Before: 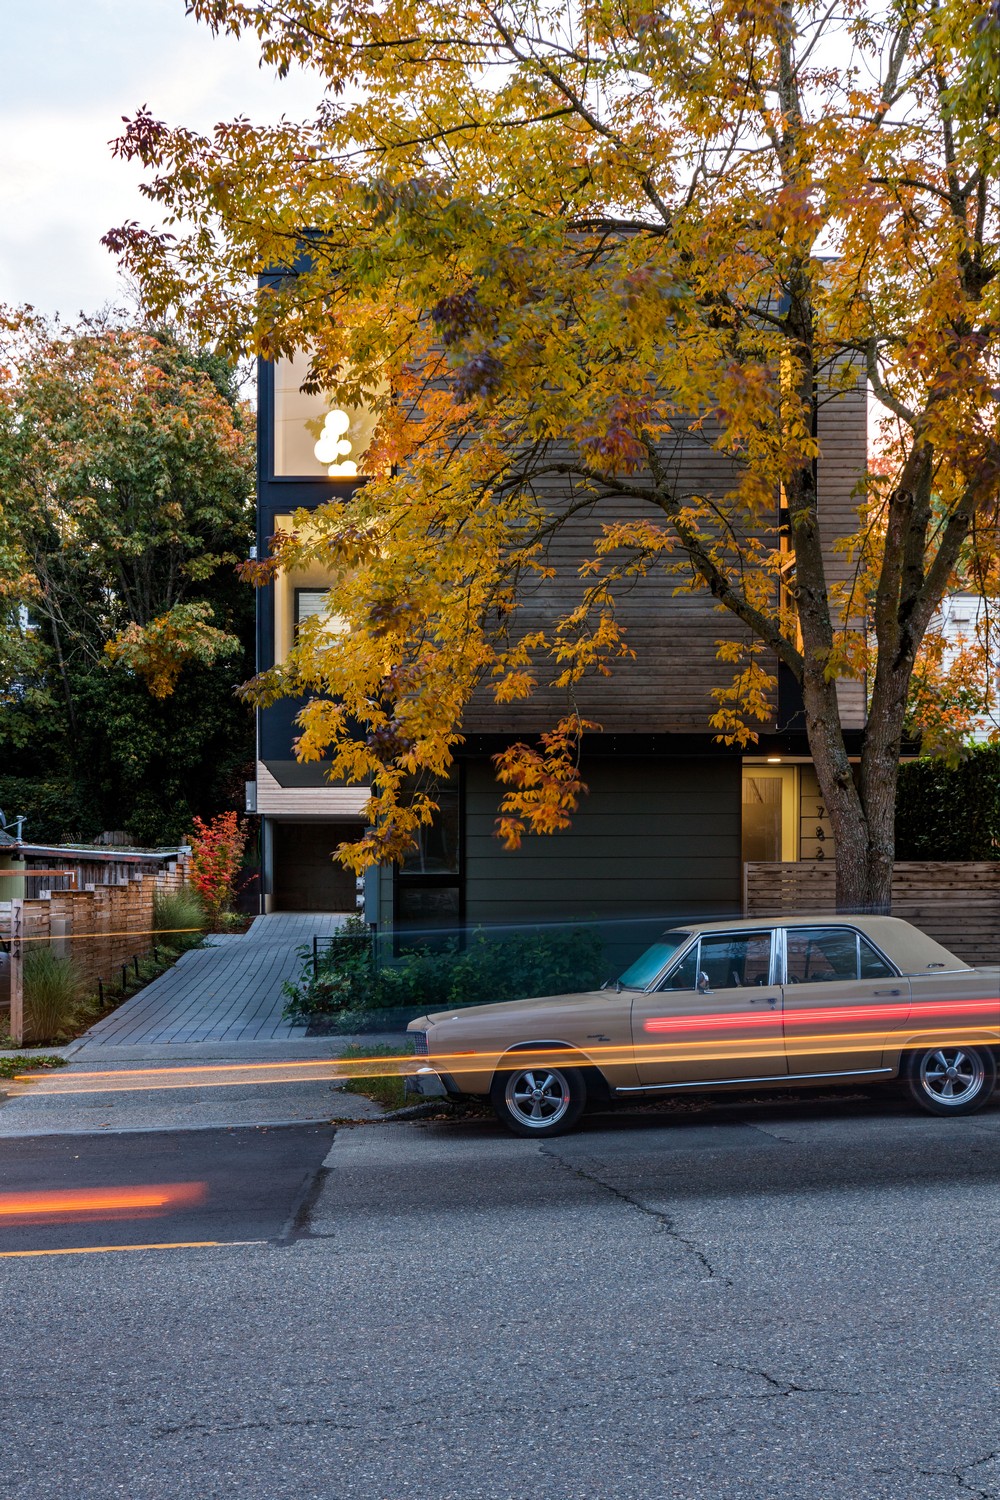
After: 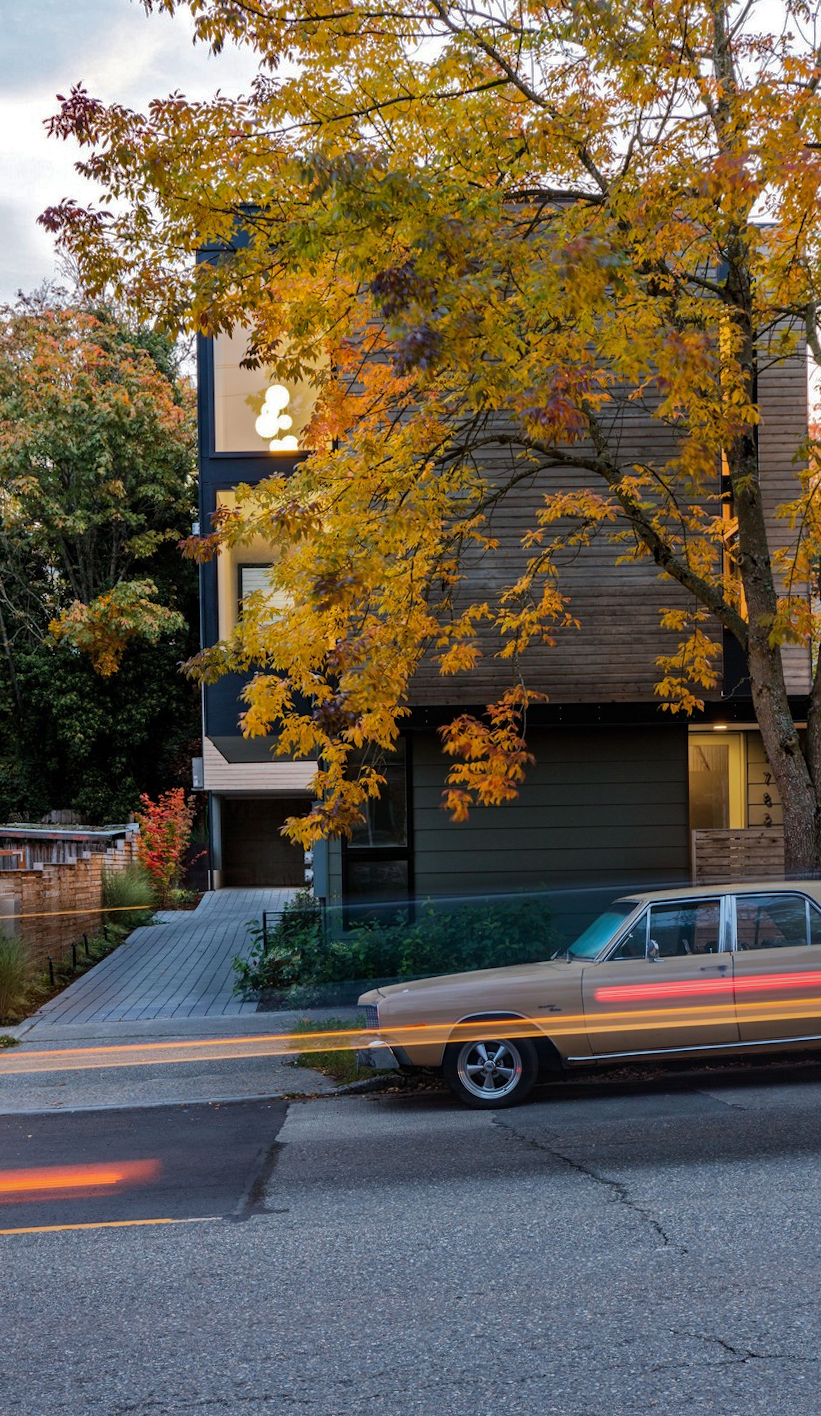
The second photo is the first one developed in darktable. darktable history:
crop and rotate: angle 1°, left 4.281%, top 0.642%, right 11.383%, bottom 2.486%
shadows and highlights: shadows 25, highlights -70
